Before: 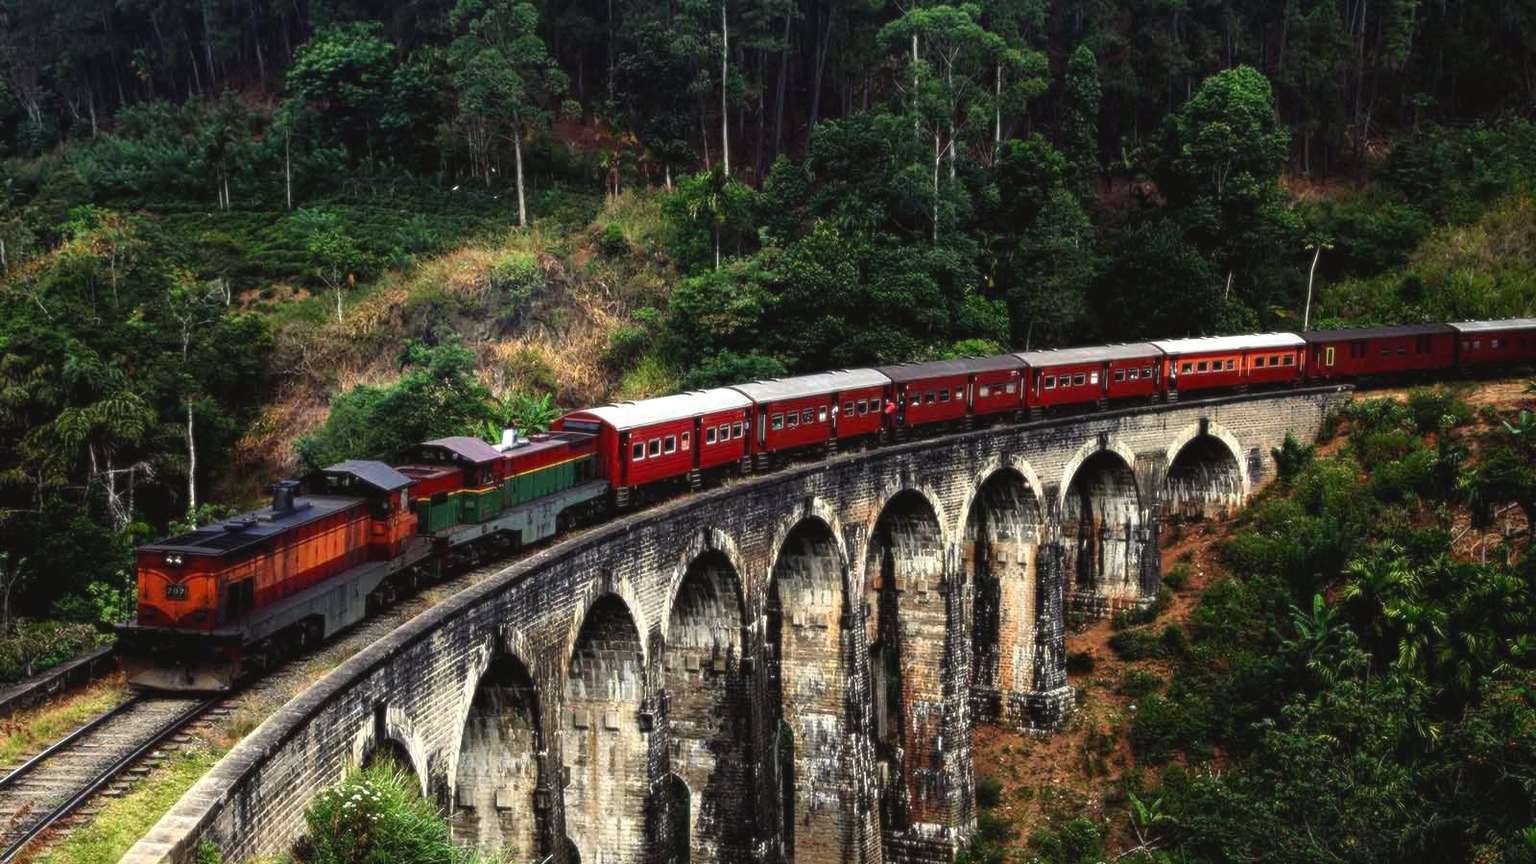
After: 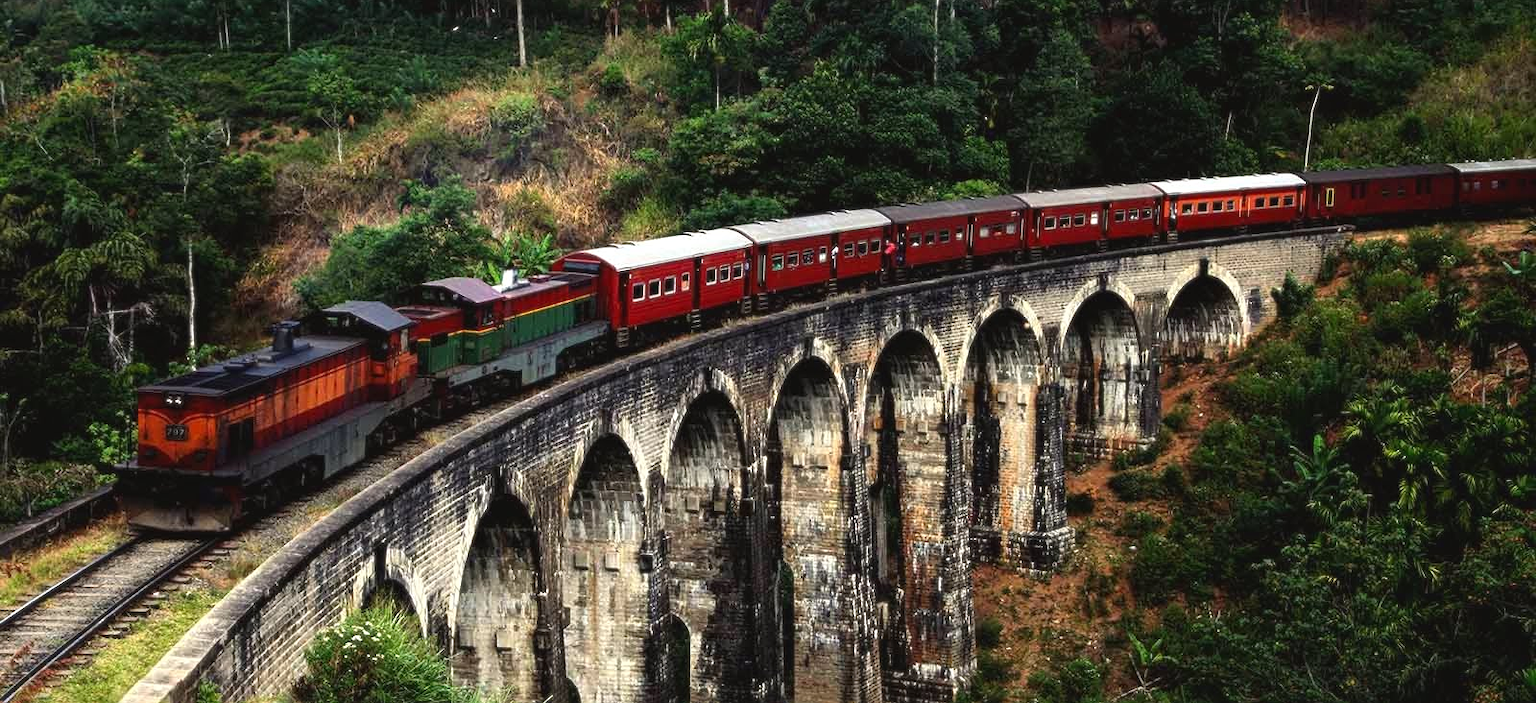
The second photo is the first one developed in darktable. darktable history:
crop and rotate: top 18.507%
sharpen: amount 0.2
